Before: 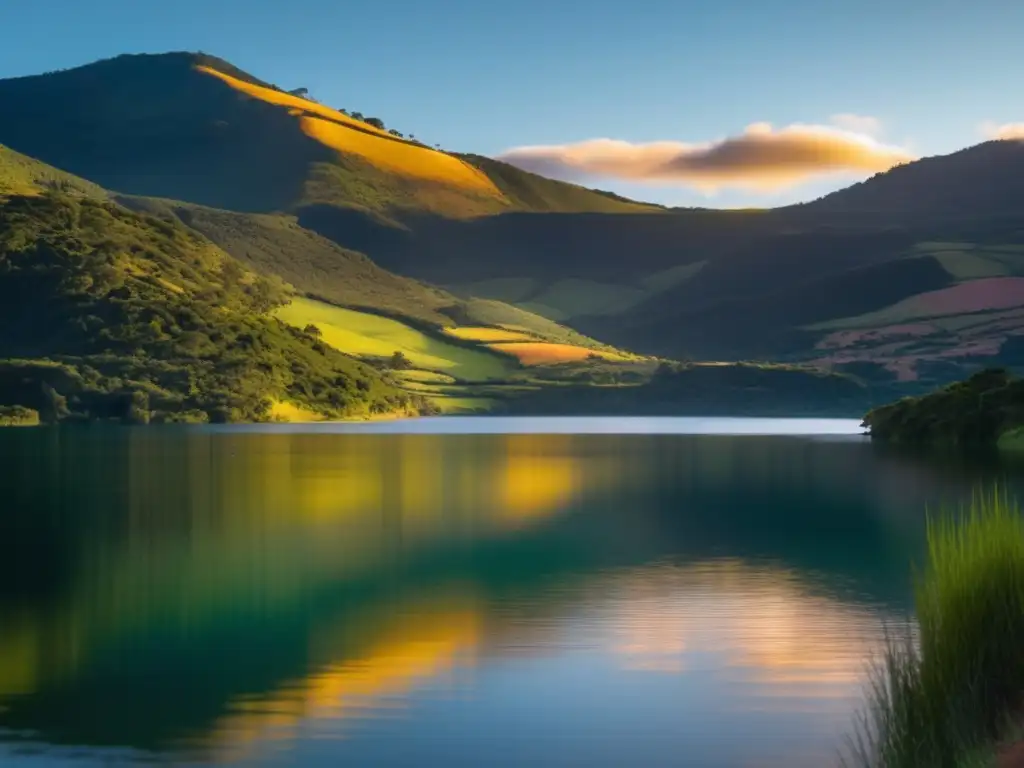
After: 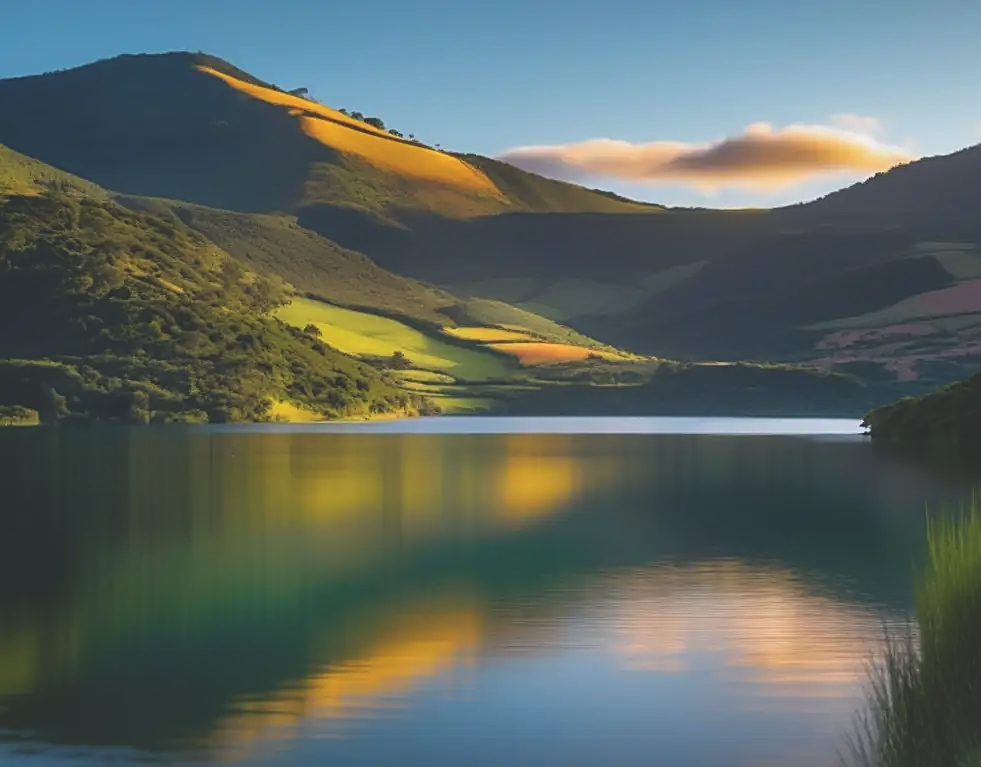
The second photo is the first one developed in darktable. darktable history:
exposure: black level correction -0.025, exposure -0.117 EV, compensate highlight preservation false
sharpen: on, module defaults
crop: right 4.126%, bottom 0.031%
